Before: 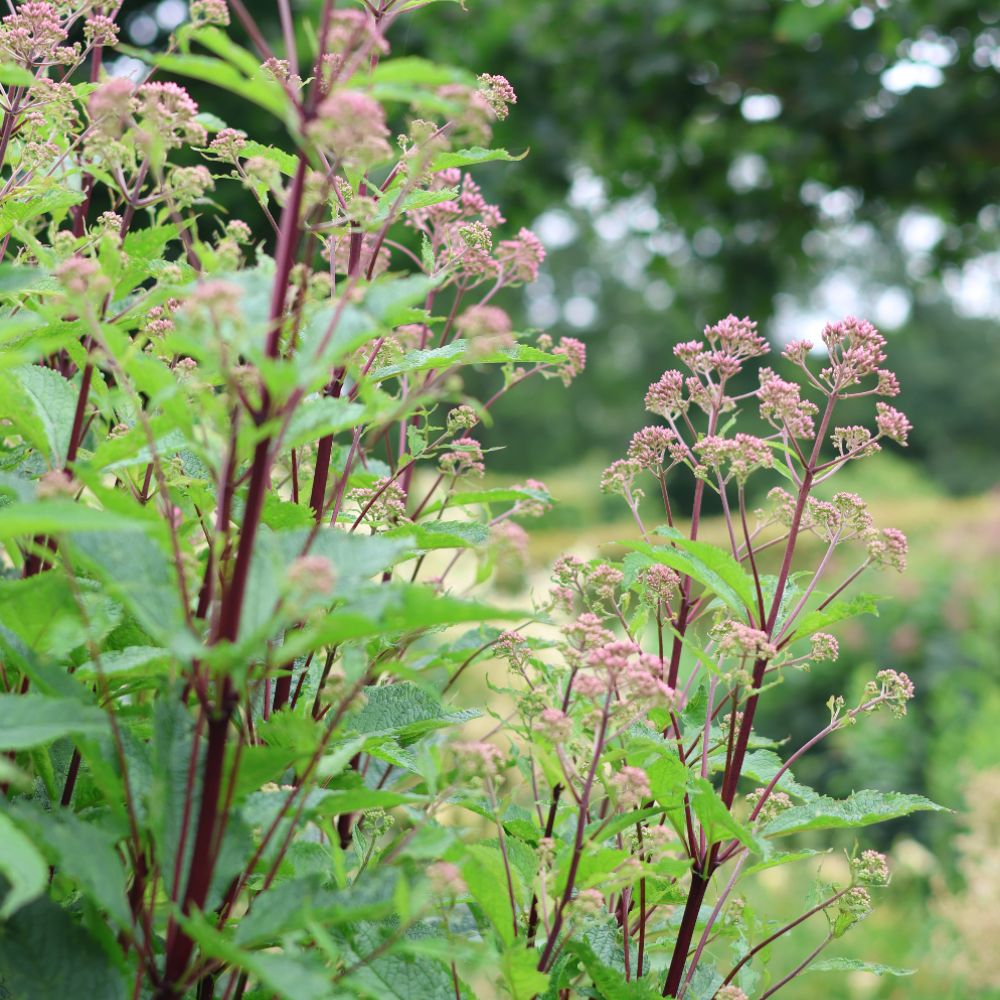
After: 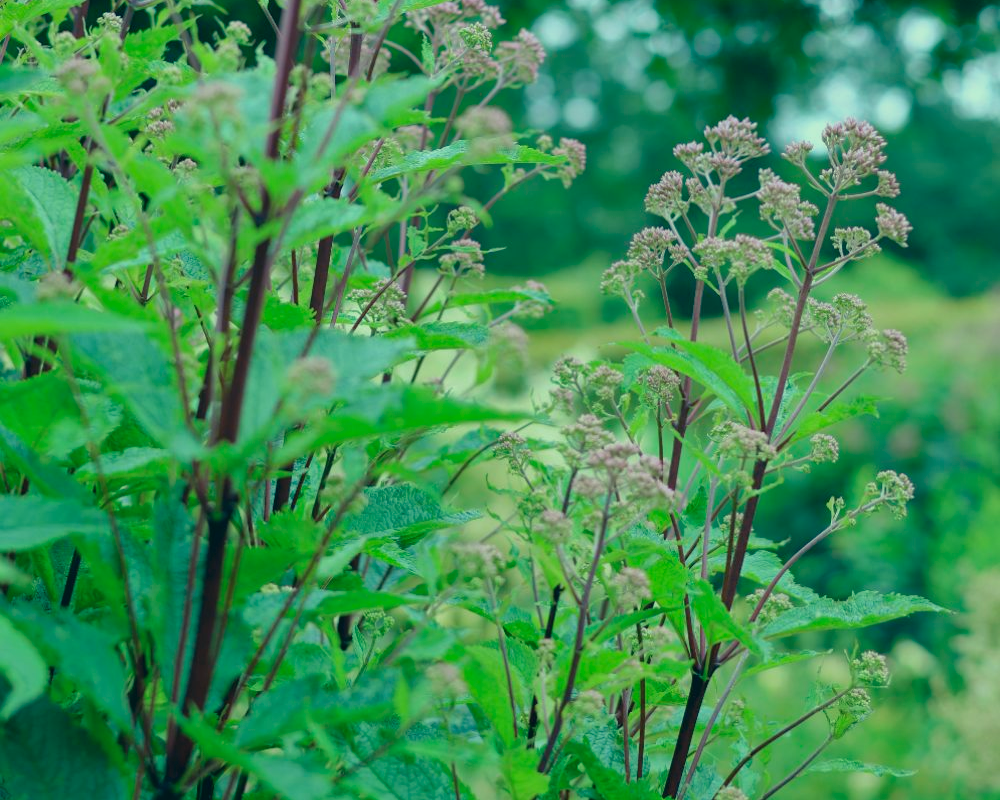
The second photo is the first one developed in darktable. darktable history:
color correction: highlights a* -20.08, highlights b* 9.8, shadows a* -20.4, shadows b* -10.76
tone equalizer: -8 EV 0.25 EV, -7 EV 0.417 EV, -6 EV 0.417 EV, -5 EV 0.25 EV, -3 EV -0.25 EV, -2 EV -0.417 EV, -1 EV -0.417 EV, +0 EV -0.25 EV, edges refinement/feathering 500, mask exposure compensation -1.57 EV, preserve details guided filter
color balance: mode lift, gamma, gain (sRGB), lift [0.97, 1, 1, 1], gamma [1.03, 1, 1, 1]
shadows and highlights: shadows 25, highlights -48, soften with gaussian
crop and rotate: top 19.998%
